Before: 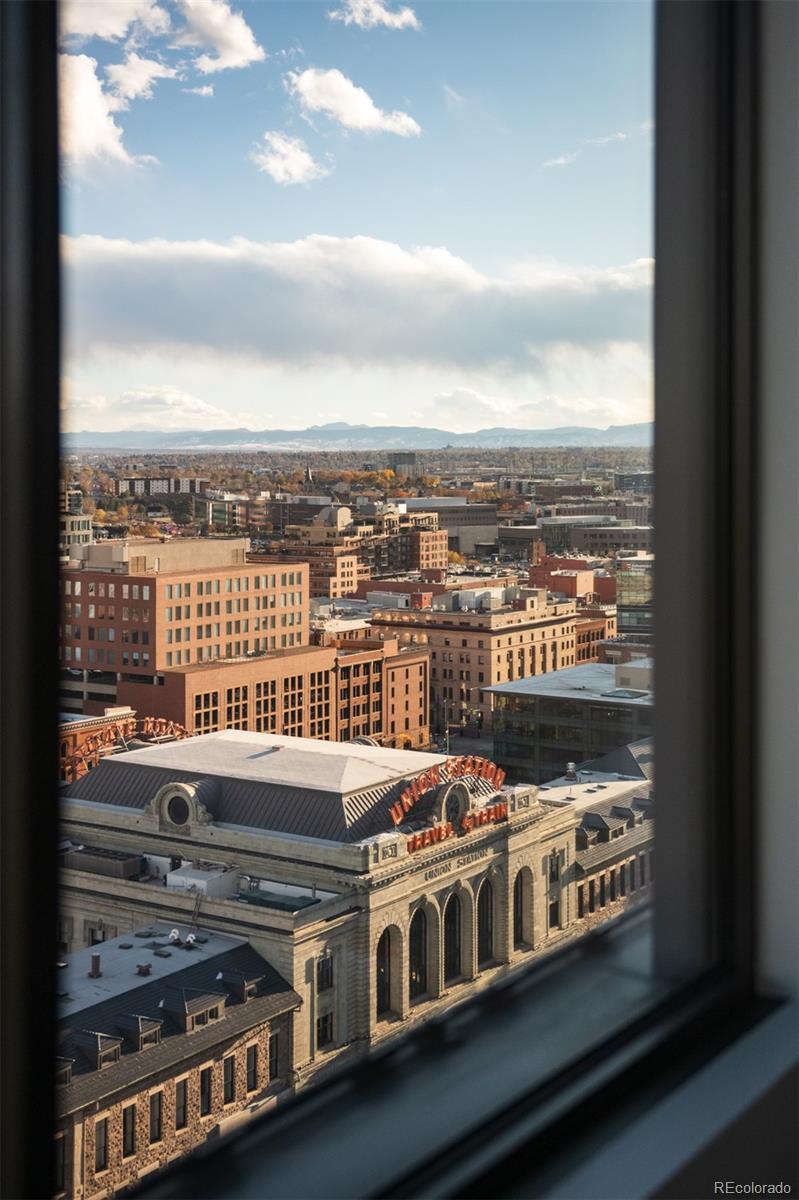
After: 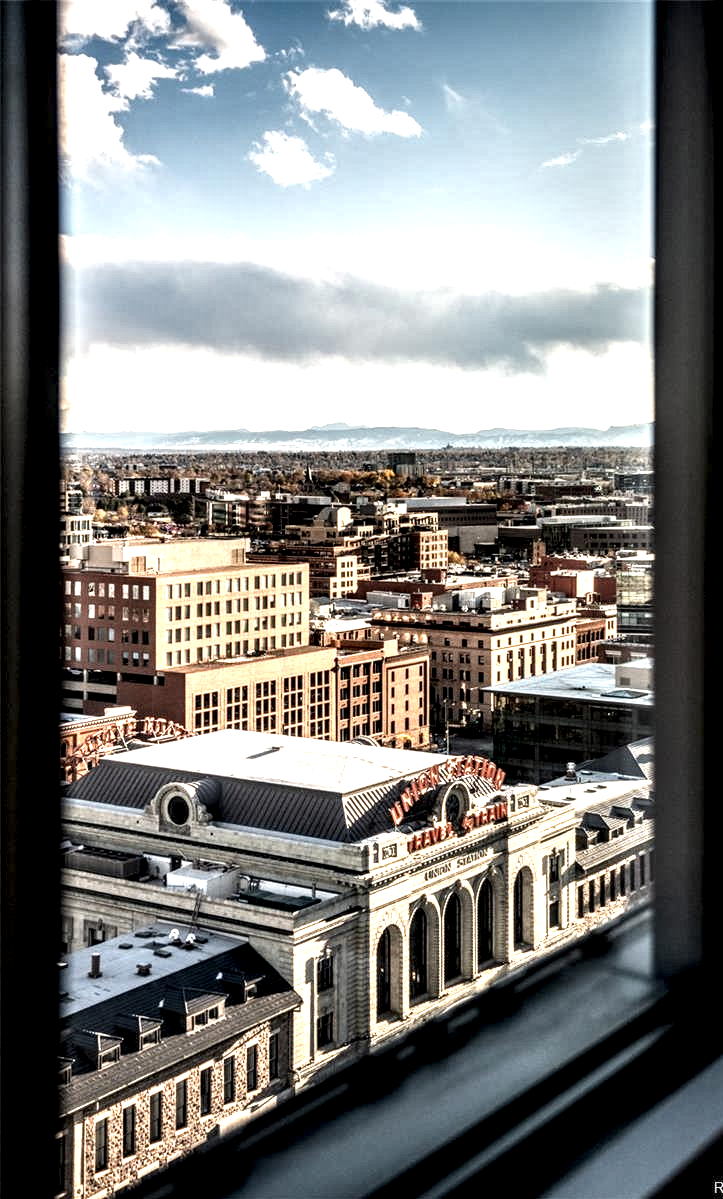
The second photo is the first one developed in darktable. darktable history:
crop: right 9.493%, bottom 0.042%
local contrast: highlights 113%, shadows 41%, detail 293%
